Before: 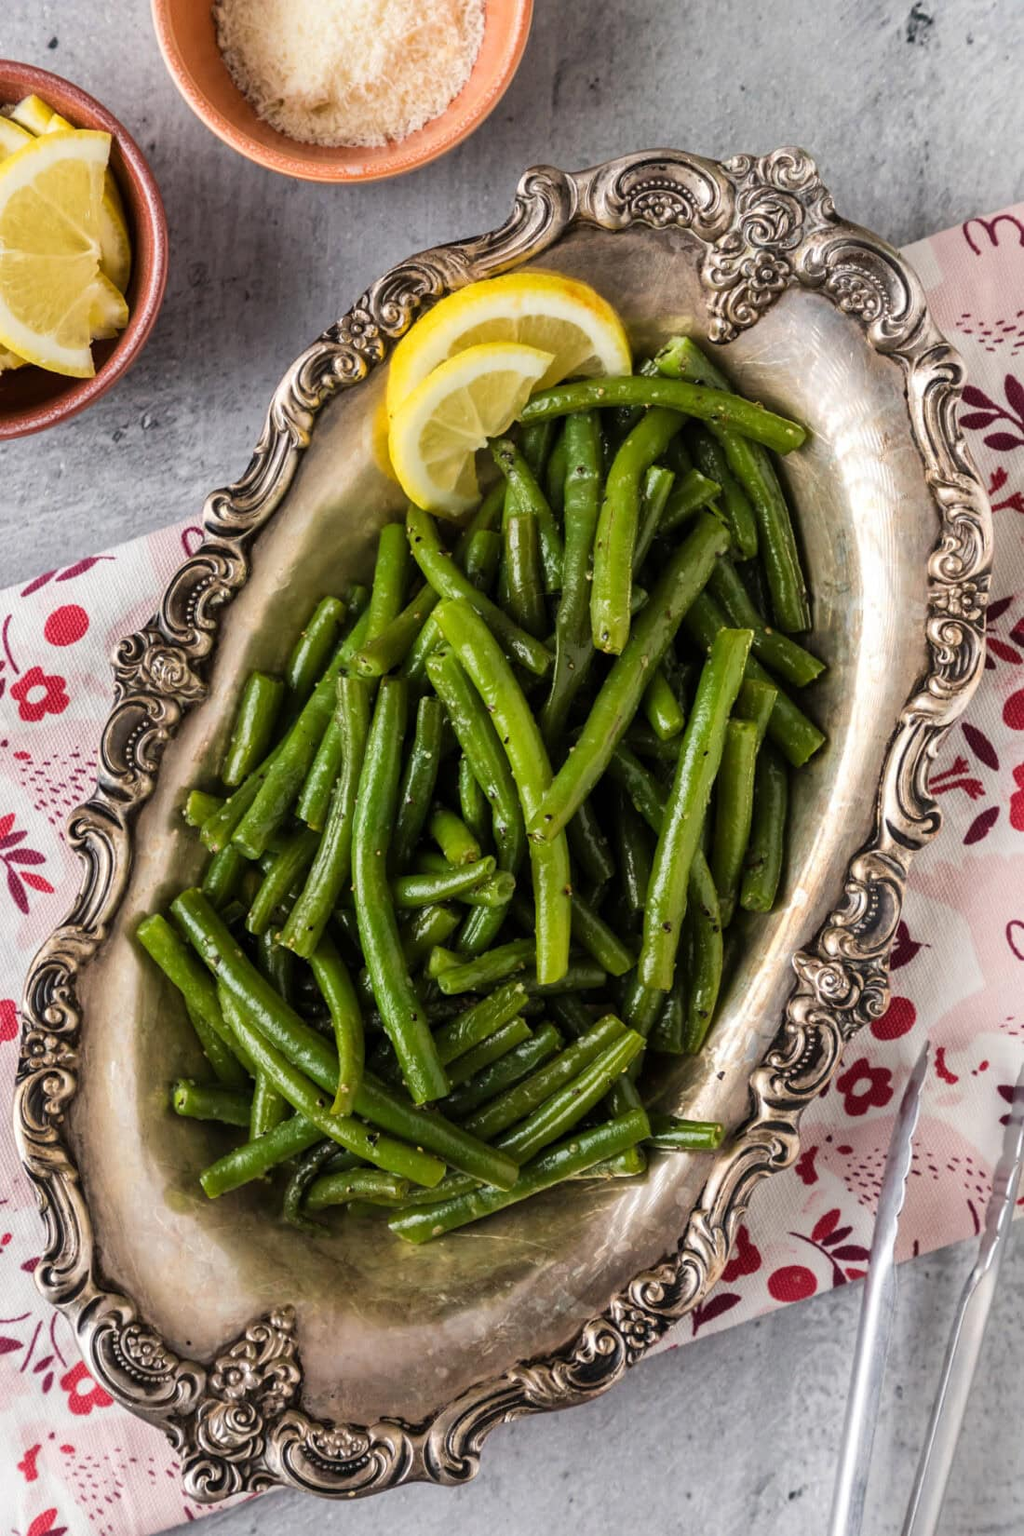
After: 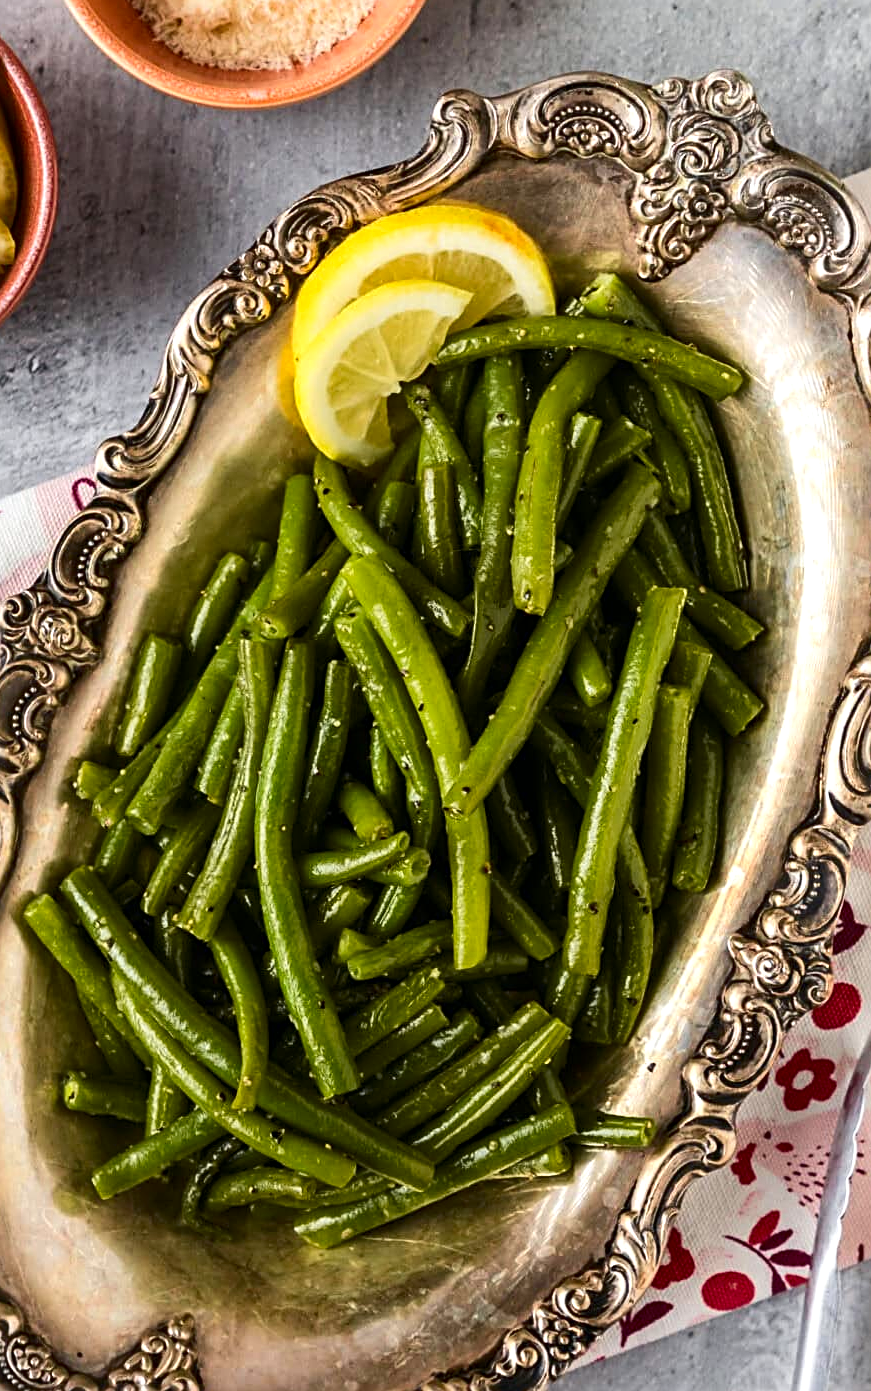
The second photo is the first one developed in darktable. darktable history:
exposure: exposure 0.2 EV, compensate highlight preservation false
crop: left 11.225%, top 5.381%, right 9.565%, bottom 10.314%
tone curve: curves: ch0 [(0, 0) (0.227, 0.17) (0.766, 0.774) (1, 1)]; ch1 [(0, 0) (0.114, 0.127) (0.437, 0.452) (0.498, 0.495) (0.579, 0.602) (1, 1)]; ch2 [(0, 0) (0.233, 0.259) (0.493, 0.492) (0.568, 0.596) (1, 1)], color space Lab, independent channels, preserve colors none
sharpen: radius 2.767
